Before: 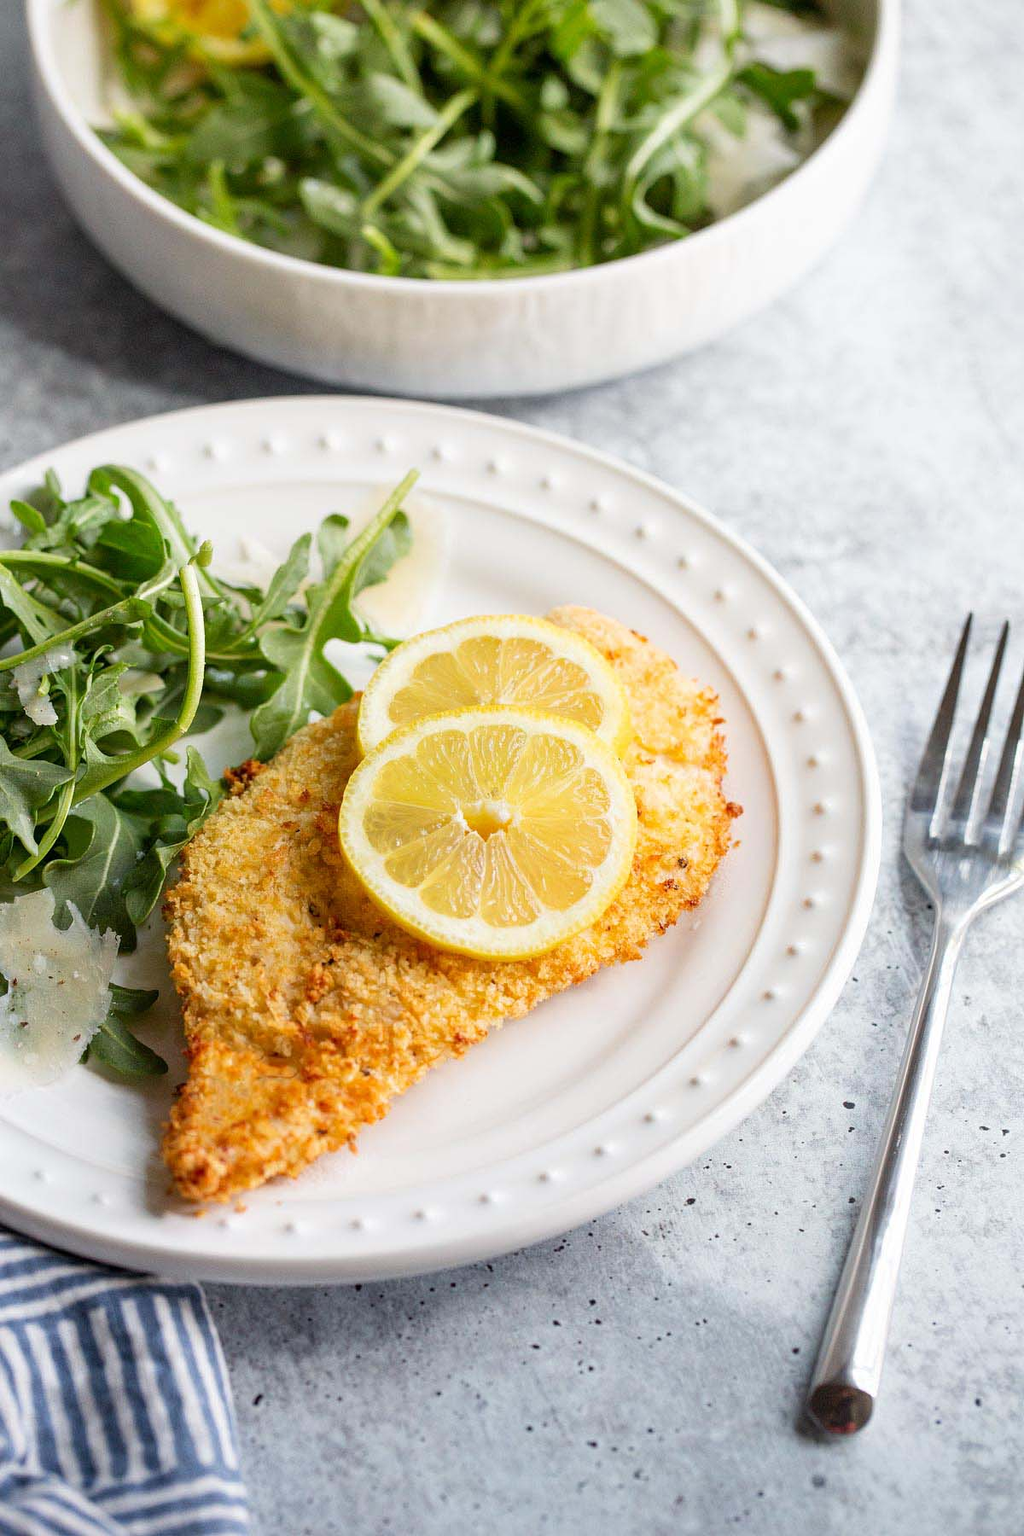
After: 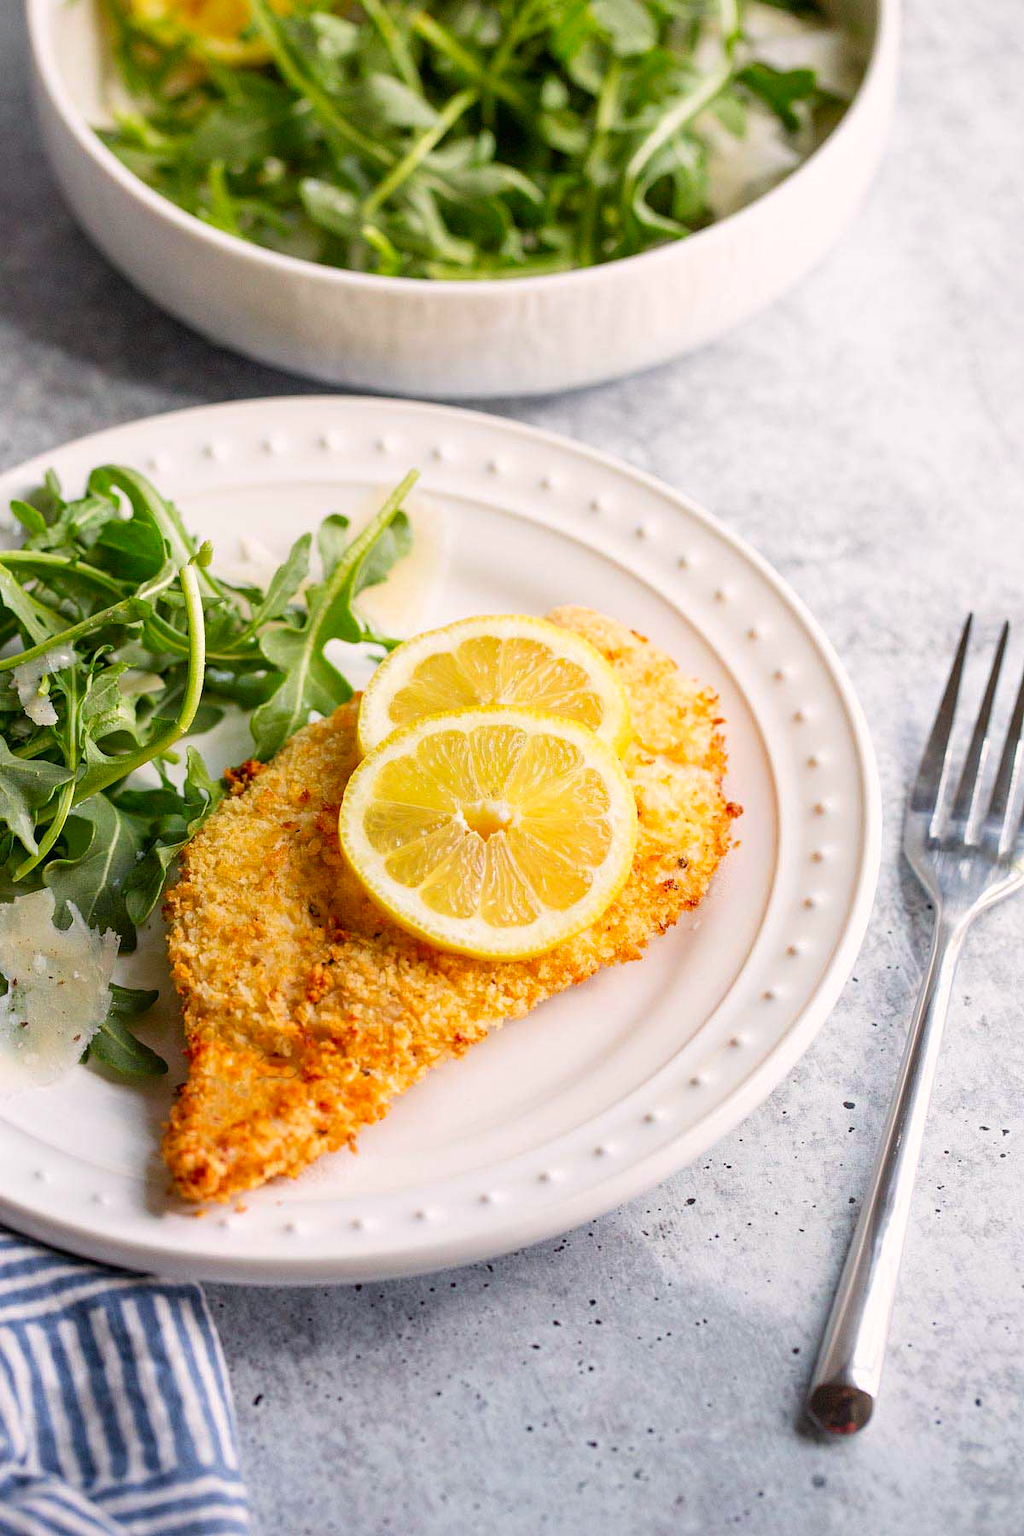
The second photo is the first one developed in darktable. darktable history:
color correction: highlights a* 3.27, highlights b* 1.74, saturation 1.19
